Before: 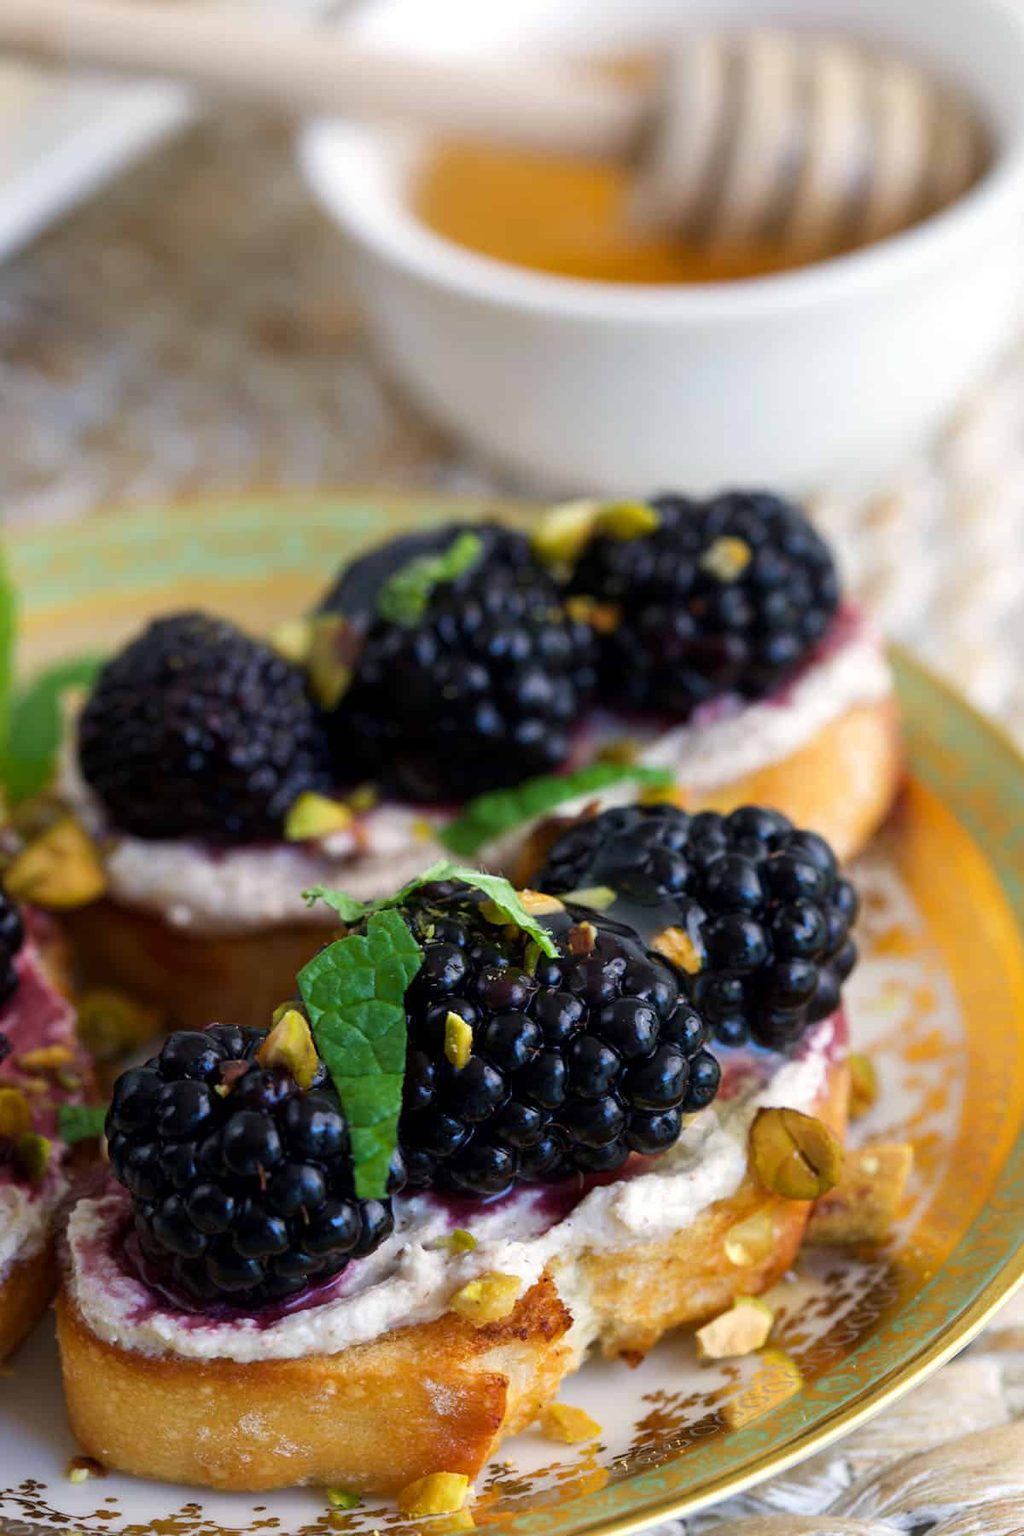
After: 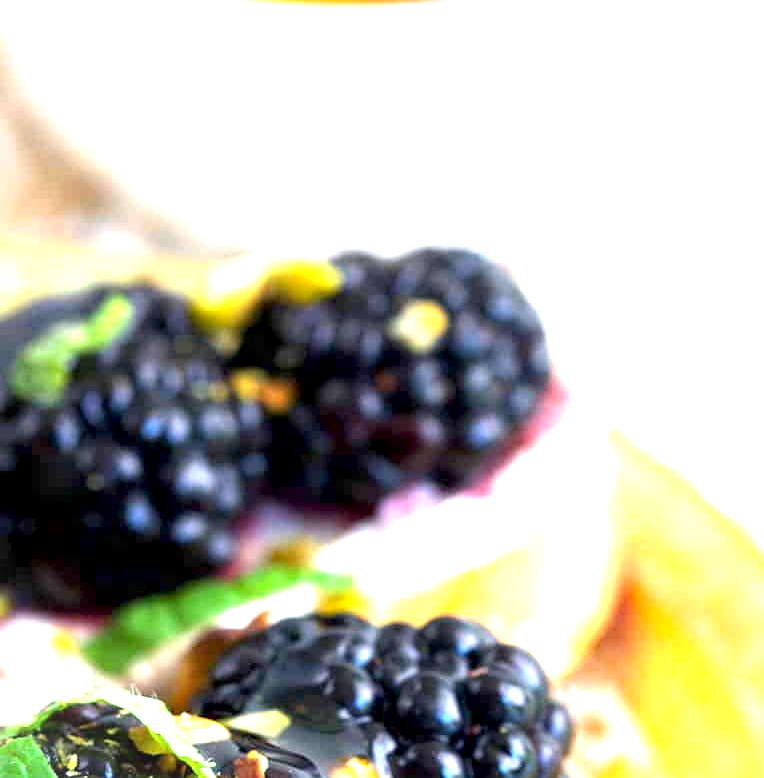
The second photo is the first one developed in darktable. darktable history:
exposure: black level correction 0.001, exposure 2 EV, compensate highlight preservation false
crop: left 36.005%, top 18.293%, right 0.31%, bottom 38.444%
vignetting: fall-off start 100%, brightness 0.05, saturation 0
